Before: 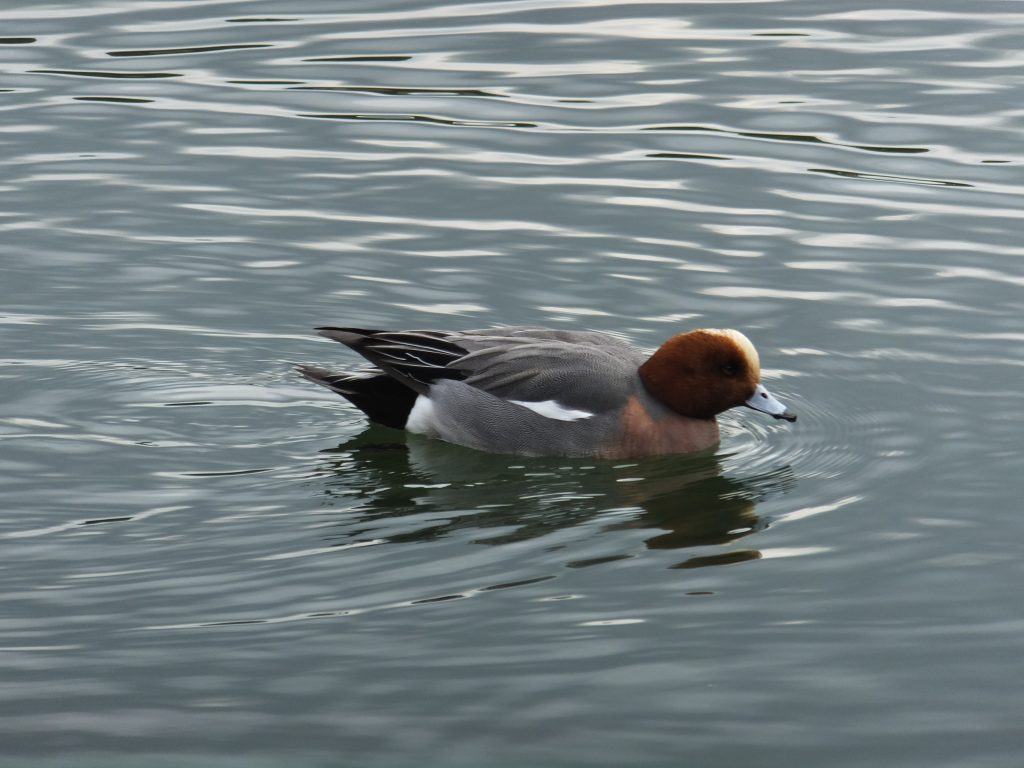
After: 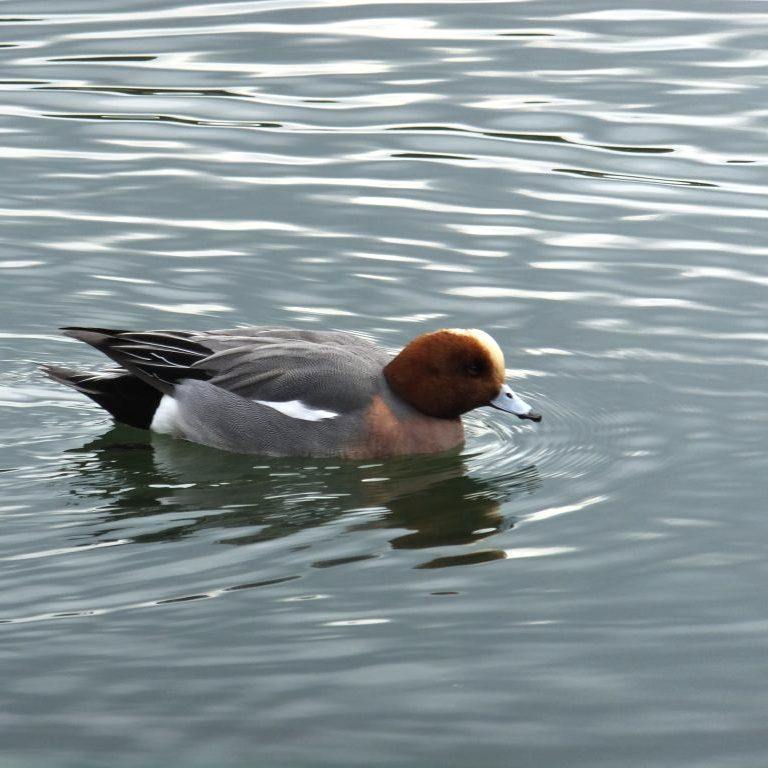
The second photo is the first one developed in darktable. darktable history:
exposure: black level correction 0.001, exposure 0.498 EV, compensate highlight preservation false
crop and rotate: left 24.913%
